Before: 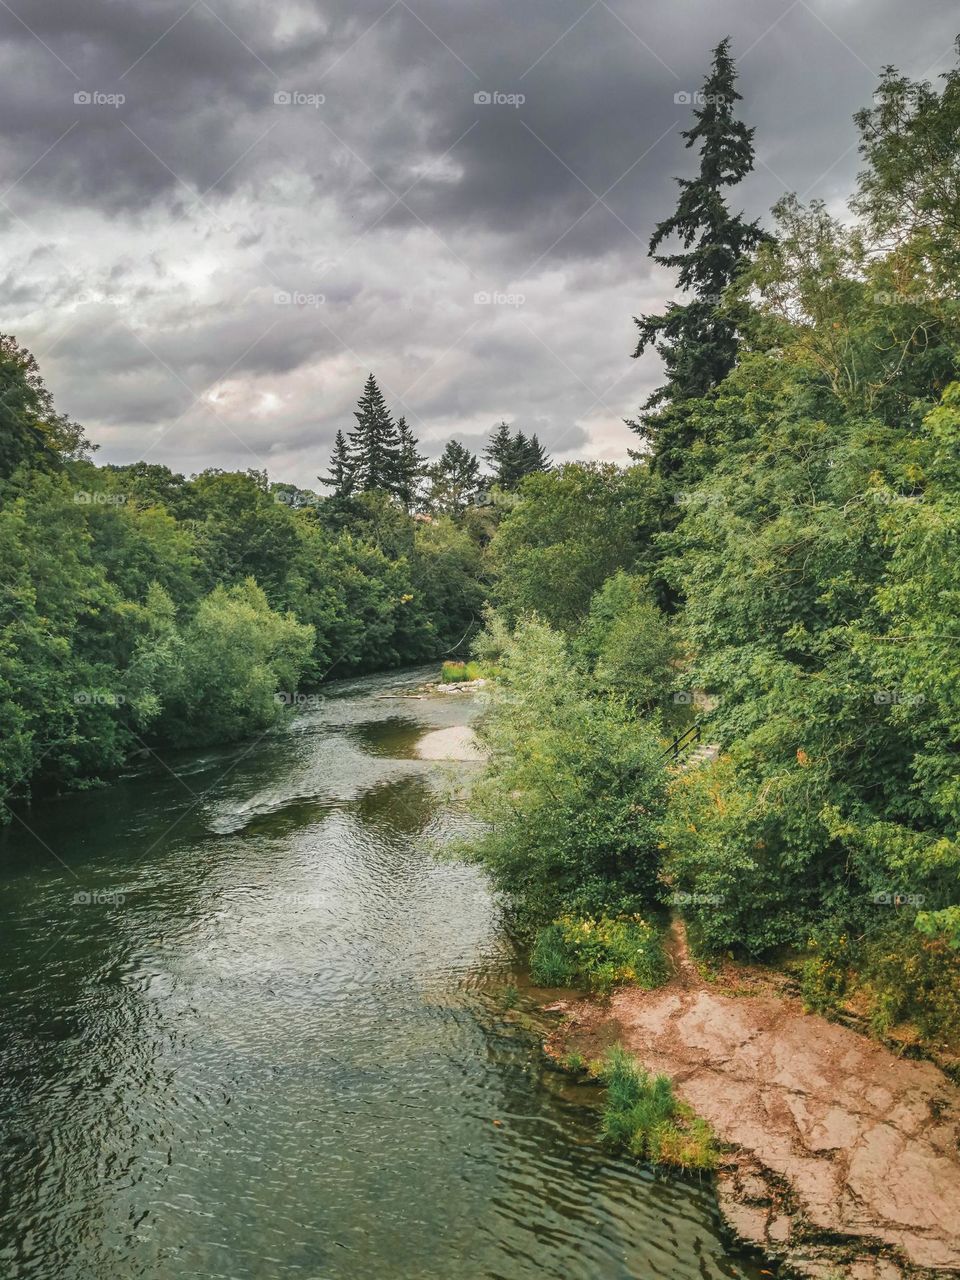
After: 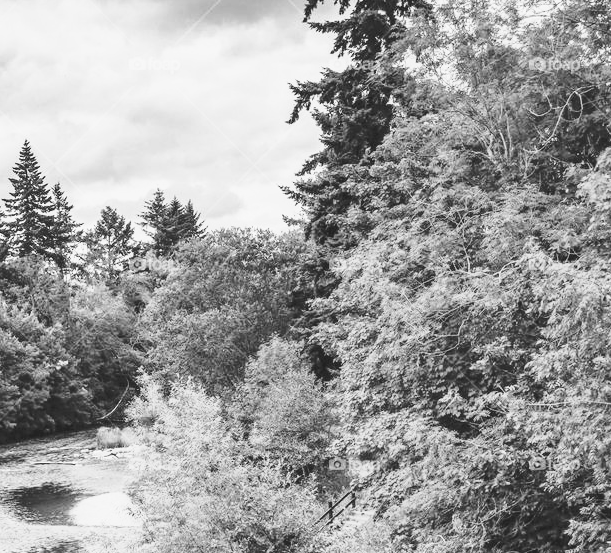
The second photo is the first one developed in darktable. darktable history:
monochrome: on, module defaults
tone curve: curves: ch0 [(0, 0) (0.003, 0.037) (0.011, 0.061) (0.025, 0.104) (0.044, 0.145) (0.069, 0.145) (0.1, 0.127) (0.136, 0.175) (0.177, 0.207) (0.224, 0.252) (0.277, 0.341) (0.335, 0.446) (0.399, 0.554) (0.468, 0.658) (0.543, 0.757) (0.623, 0.843) (0.709, 0.919) (0.801, 0.958) (0.898, 0.975) (1, 1)], preserve colors none
color correction: saturation 2.15
local contrast: mode bilateral grid, contrast 10, coarseness 25, detail 115%, midtone range 0.2
crop: left 36.005%, top 18.293%, right 0.31%, bottom 38.444%
